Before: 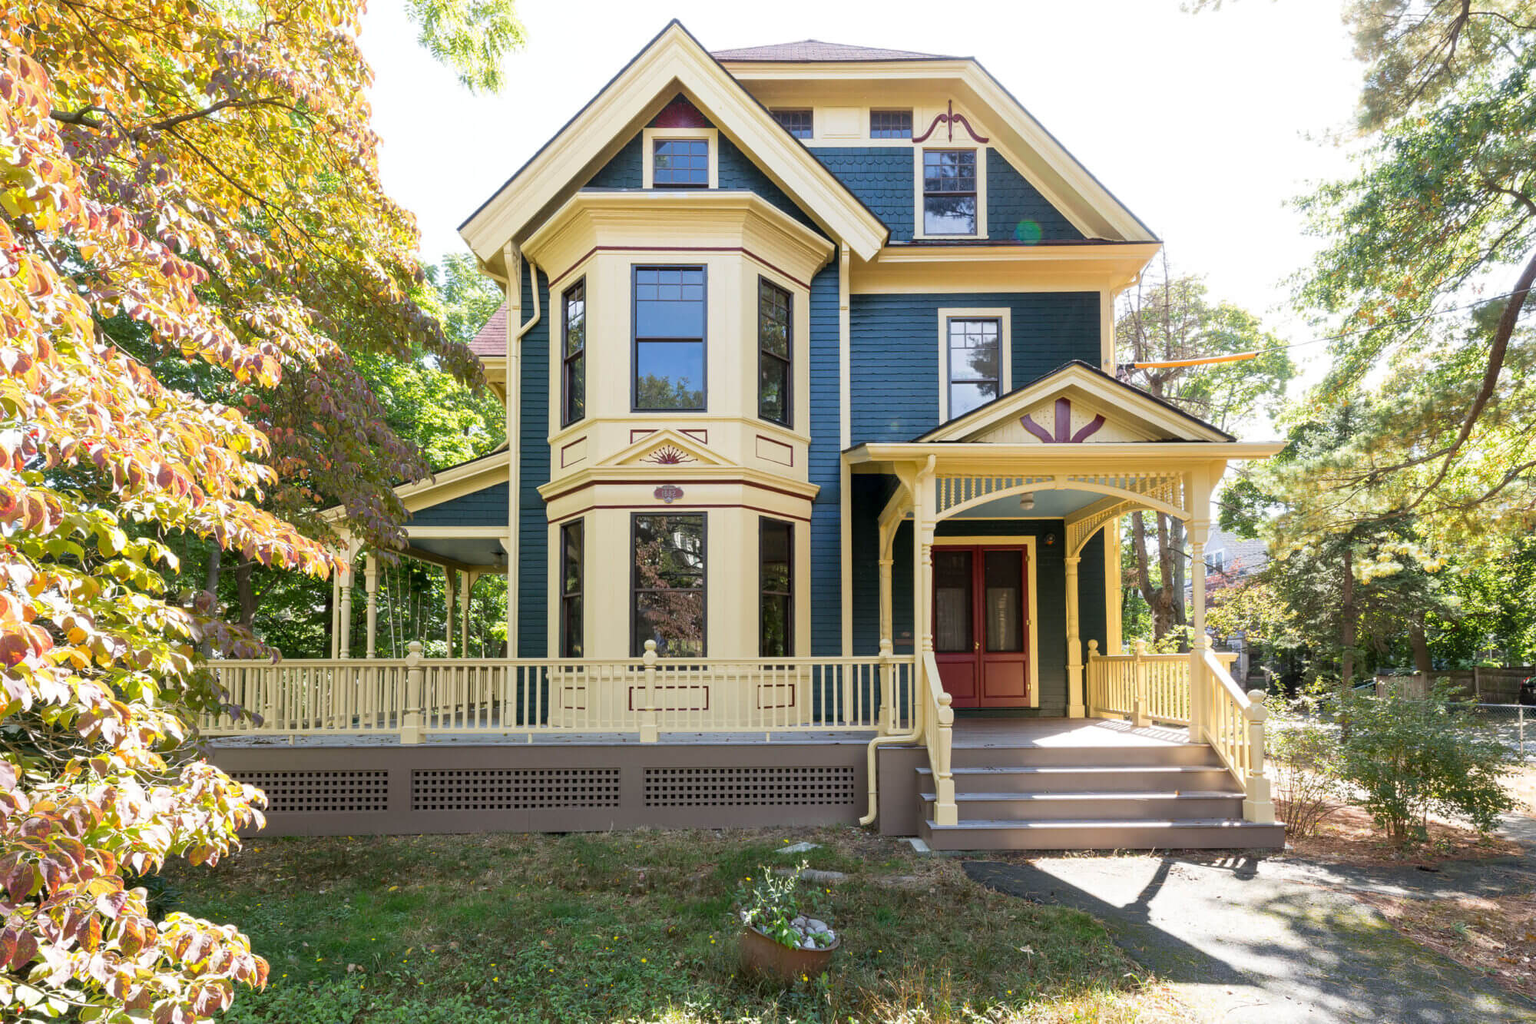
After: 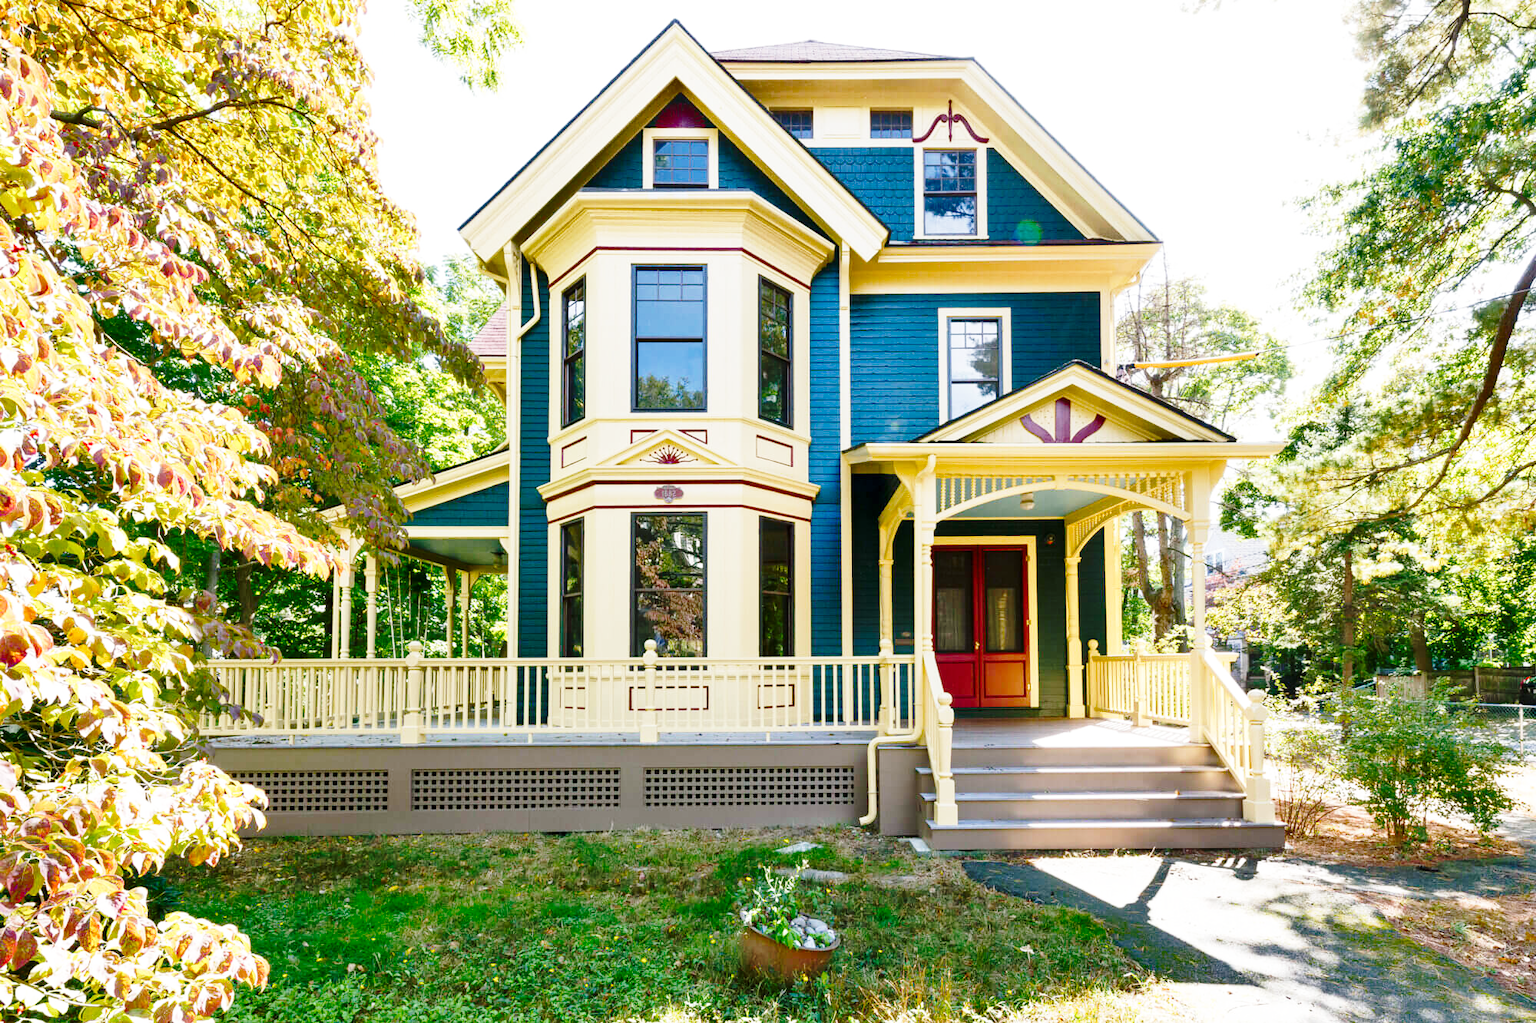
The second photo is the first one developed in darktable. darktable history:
base curve: curves: ch0 [(0, 0) (0.032, 0.037) (0.105, 0.228) (0.435, 0.76) (0.856, 0.983) (1, 1)], preserve colors none
color balance rgb: shadows lift › luminance -7.936%, shadows lift › chroma 2.404%, shadows lift › hue 166.54°, perceptual saturation grading › global saturation 14.057%, perceptual saturation grading › highlights -30.893%, perceptual saturation grading › shadows 50.939%, global vibrance 14.355%
shadows and highlights: soften with gaussian
